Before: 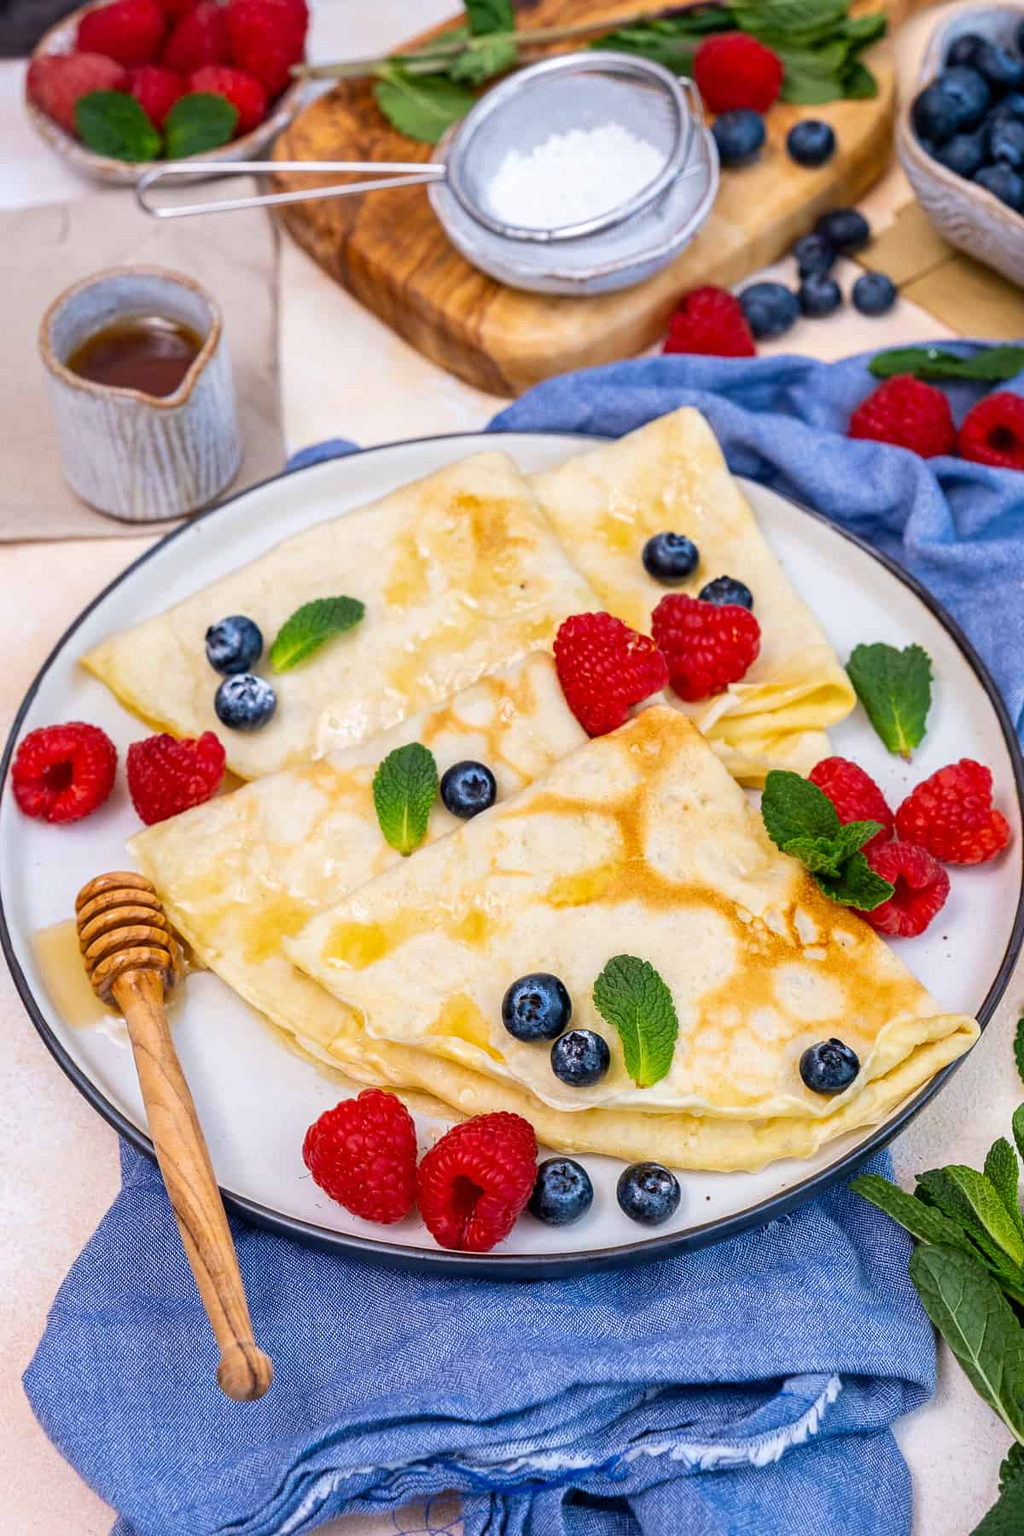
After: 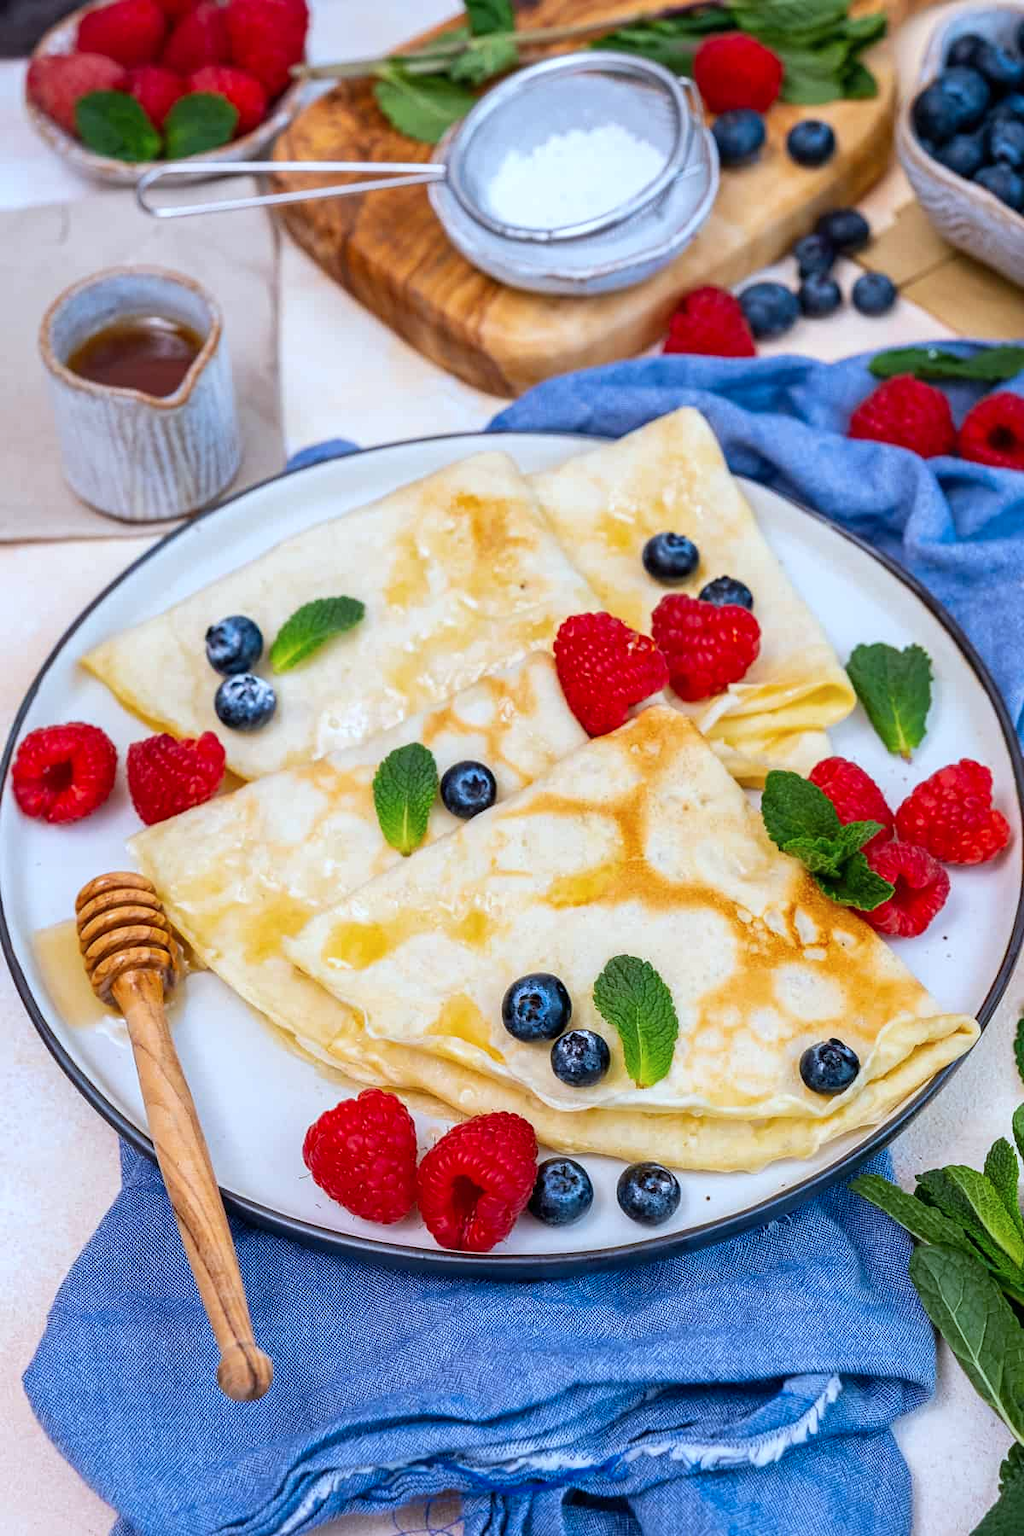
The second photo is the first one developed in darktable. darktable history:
vibrance: on, module defaults
color correction: highlights a* -4.18, highlights b* -10.81
